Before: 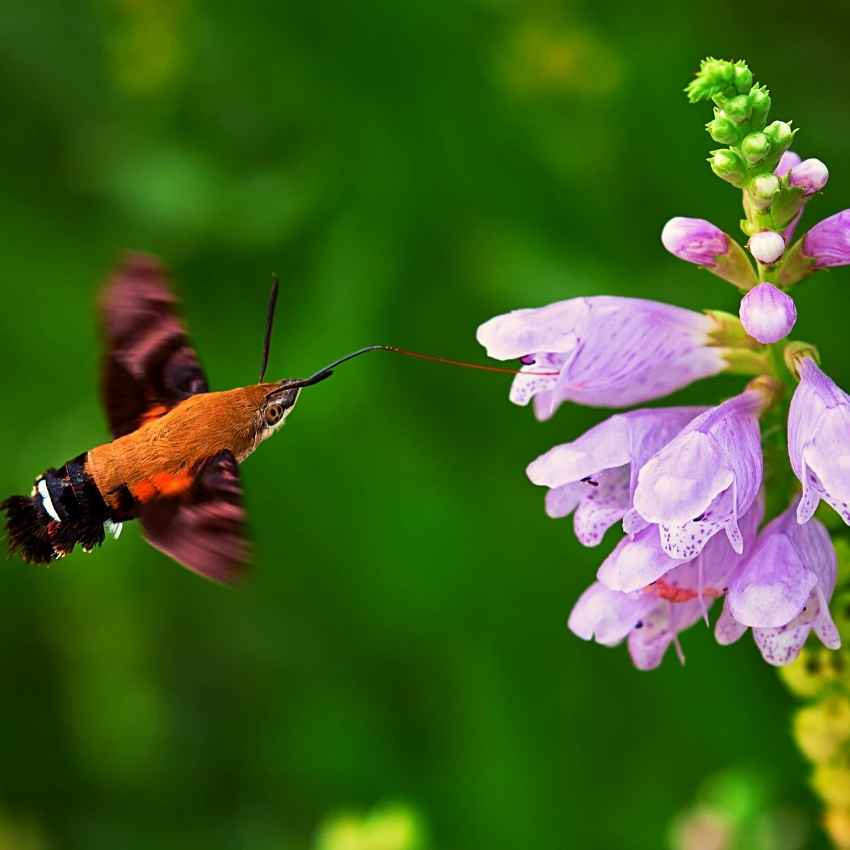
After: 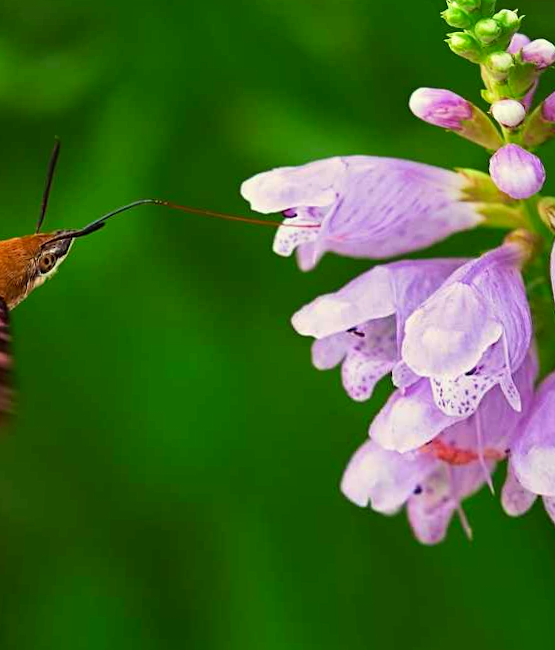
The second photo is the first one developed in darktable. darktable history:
color correction: highlights a* -4.28, highlights b* 6.53
rotate and perspective: rotation 0.72°, lens shift (vertical) -0.352, lens shift (horizontal) -0.051, crop left 0.152, crop right 0.859, crop top 0.019, crop bottom 0.964
crop and rotate: left 20.74%, top 7.912%, right 0.375%, bottom 13.378%
